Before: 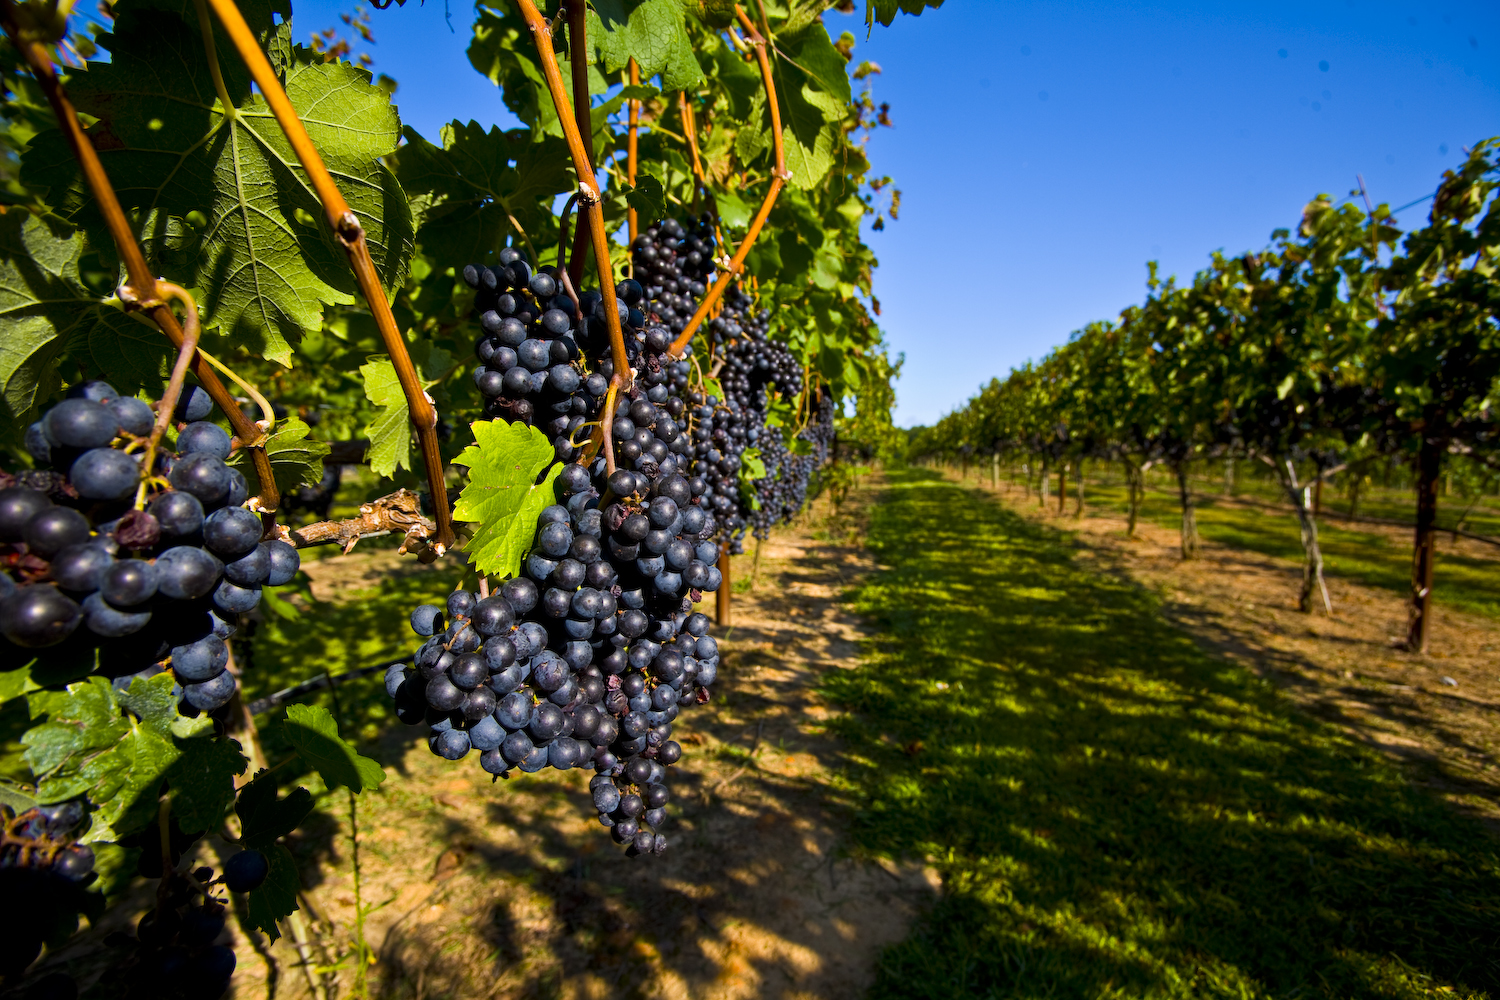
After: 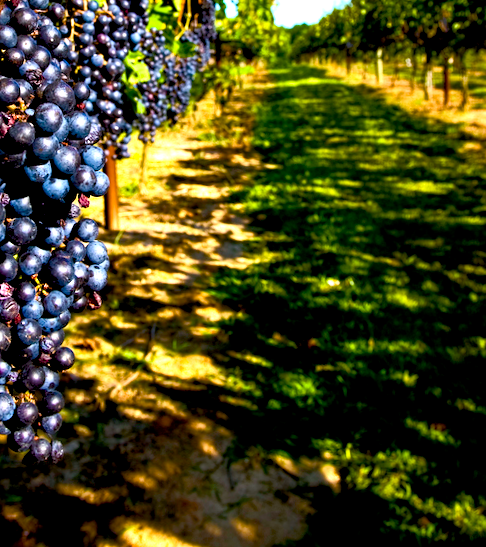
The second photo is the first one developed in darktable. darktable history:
tone equalizer: -8 EV -0.001 EV, -7 EV 0.001 EV, -6 EV -0.002 EV, -5 EV -0.003 EV, -4 EV -0.062 EV, -3 EV -0.222 EV, -2 EV -0.267 EV, -1 EV 0.105 EV, +0 EV 0.303 EV
color balance rgb: perceptual saturation grading › global saturation 20%, perceptual saturation grading › highlights -25%, perceptual saturation grading › shadows 50%
exposure: black level correction 0.01, exposure 1 EV, compensate highlight preservation false
rotate and perspective: rotation -2°, crop left 0.022, crop right 0.978, crop top 0.049, crop bottom 0.951
contrast brightness saturation: contrast 0.08, saturation 0.02
crop: left 40.878%, top 39.176%, right 25.993%, bottom 3.081%
white balance: red 0.967, blue 1.049
